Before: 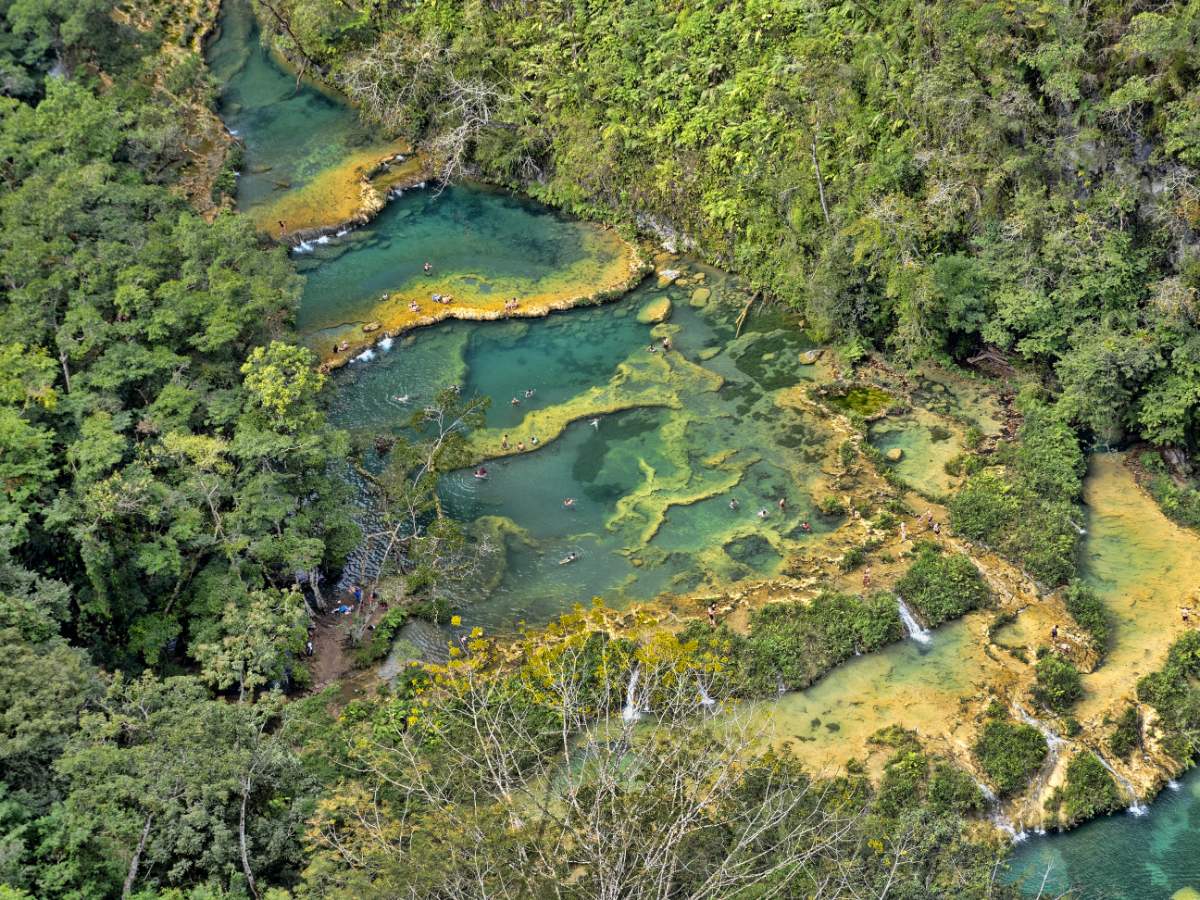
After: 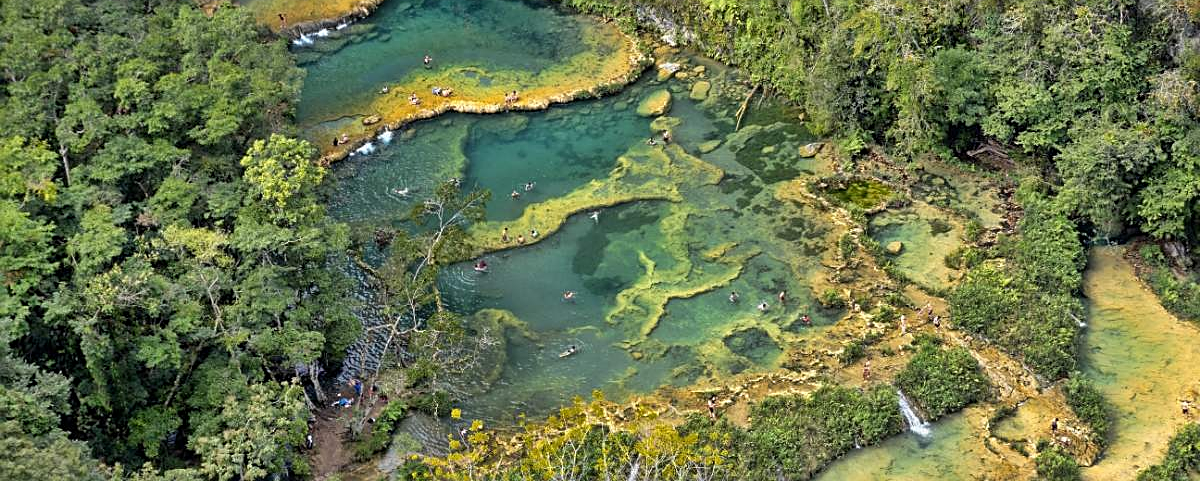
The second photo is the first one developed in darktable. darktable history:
crop and rotate: top 23.087%, bottom 23.461%
sharpen: amount 0.493
